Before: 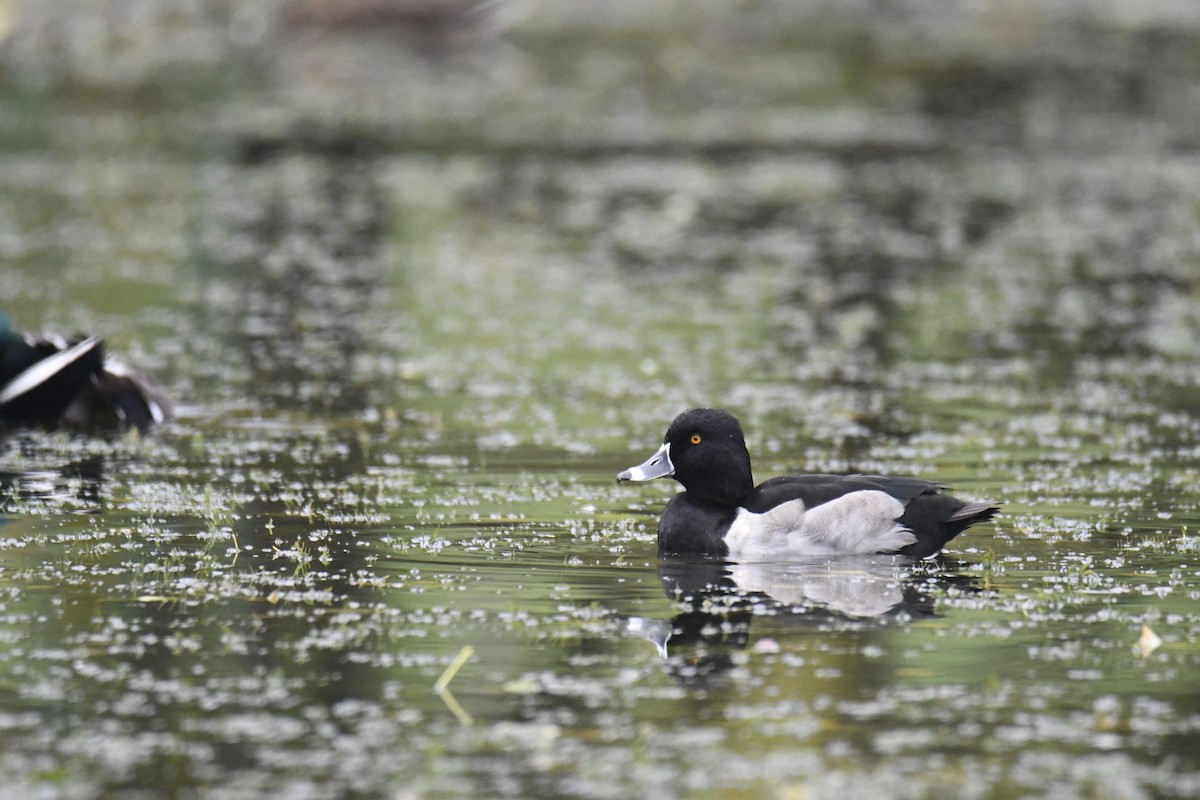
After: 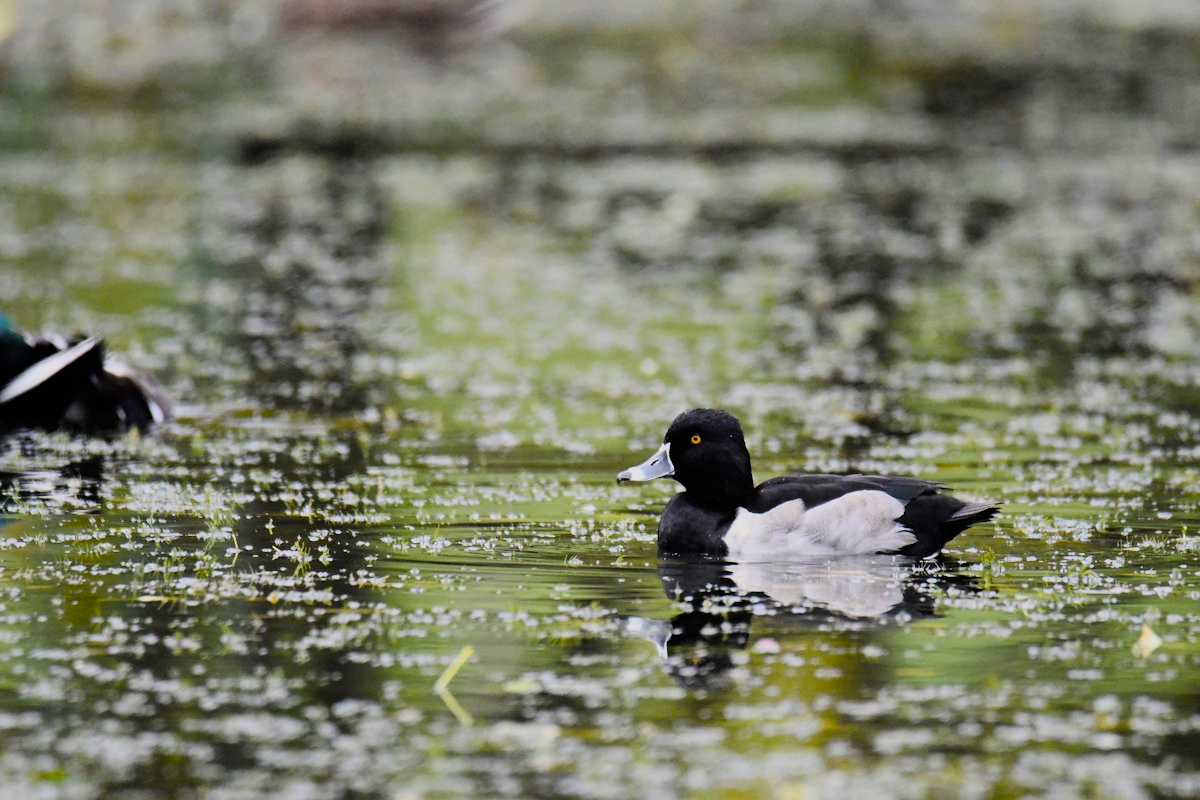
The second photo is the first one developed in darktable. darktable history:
filmic rgb: black relative exposure -7.5 EV, white relative exposure 4.99 EV, hardness 3.34, contrast 1.296, color science v6 (2022)
color balance rgb: shadows lift › luminance -9.303%, perceptual saturation grading › global saturation 40.796%, perceptual saturation grading › highlights -24.969%, perceptual saturation grading › mid-tones 35.359%, perceptual saturation grading › shadows 35.04%, global vibrance 20.482%
